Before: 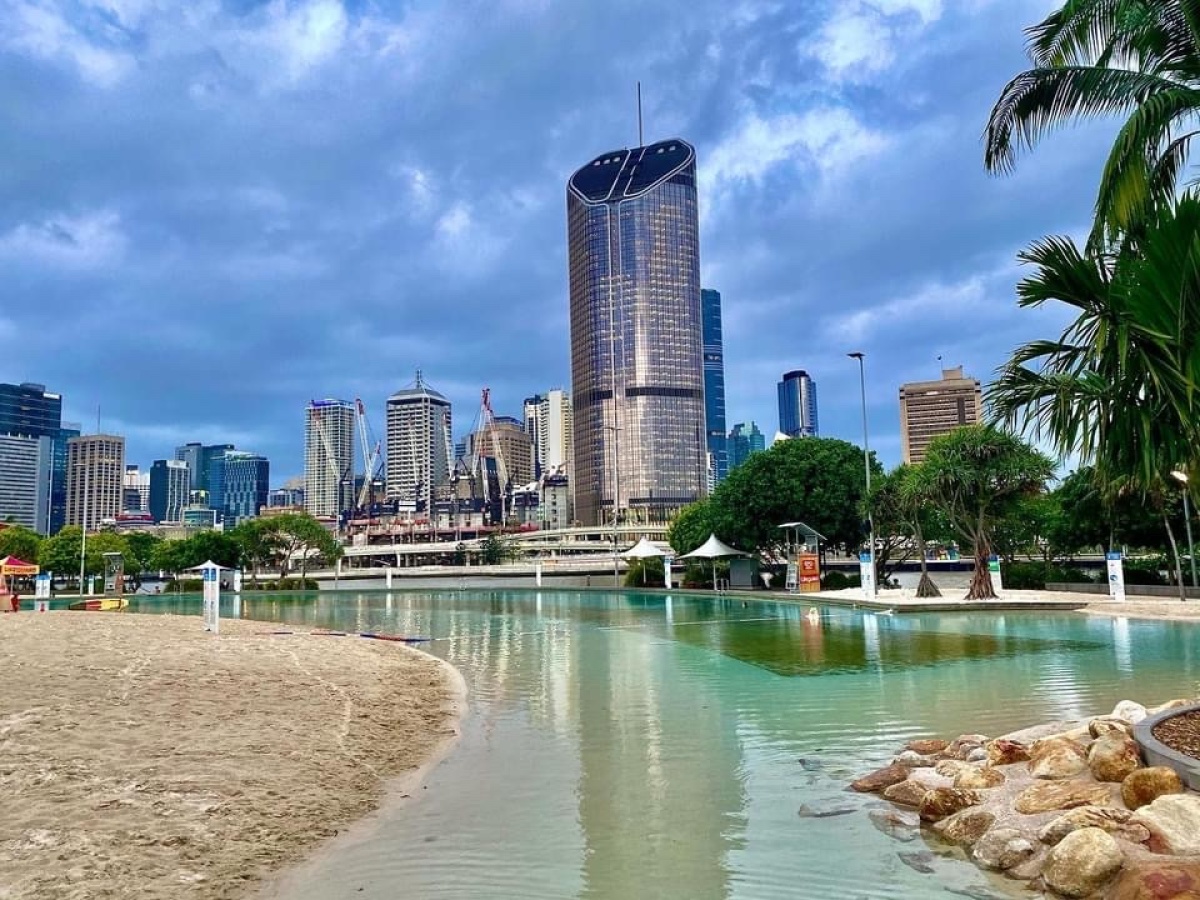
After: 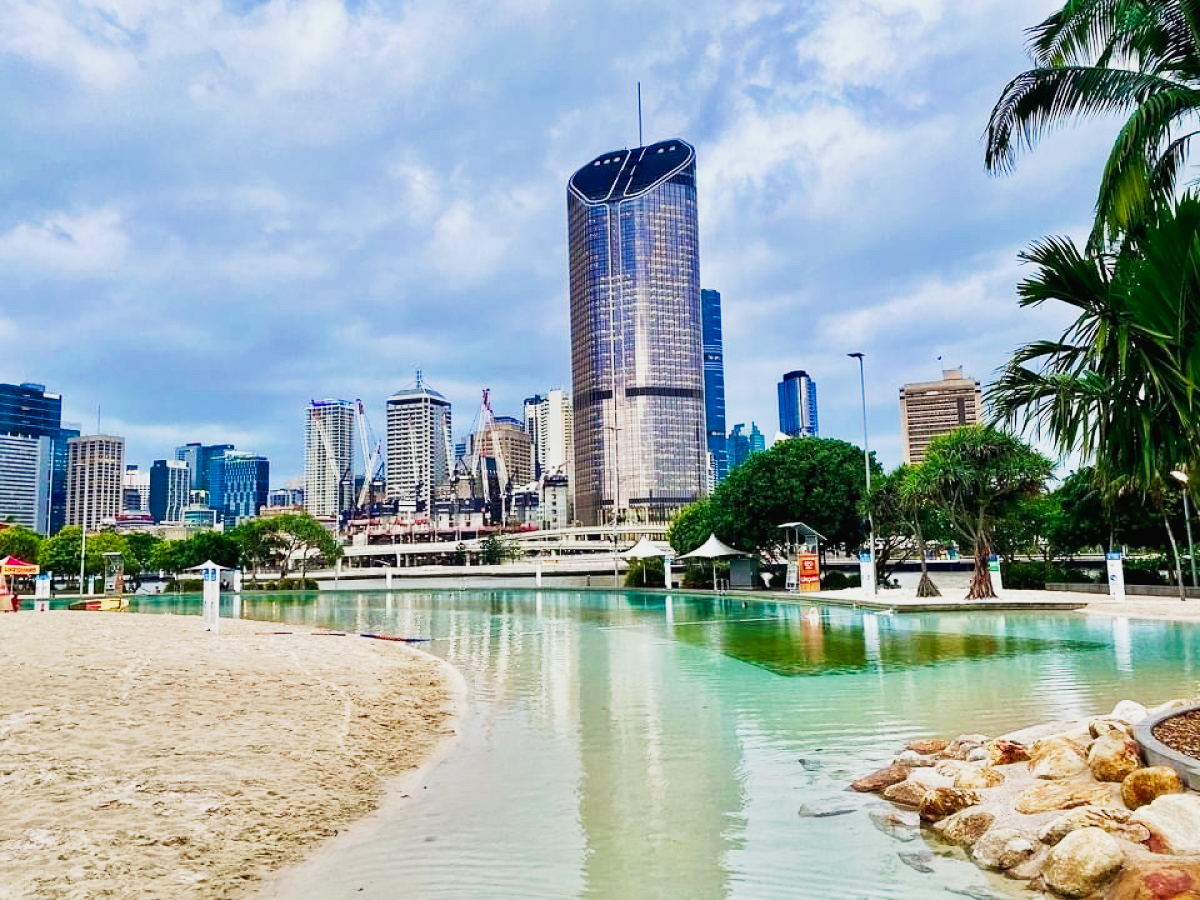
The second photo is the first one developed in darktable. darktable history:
tone curve: curves: ch0 [(0, 0.015) (0.037, 0.022) (0.131, 0.116) (0.316, 0.345) (0.49, 0.615) (0.677, 0.82) (0.813, 0.891) (1, 0.955)]; ch1 [(0, 0) (0.366, 0.367) (0.475, 0.462) (0.494, 0.496) (0.504, 0.497) (0.554, 0.571) (0.618, 0.668) (1, 1)]; ch2 [(0, 0) (0.333, 0.346) (0.375, 0.375) (0.435, 0.424) (0.476, 0.492) (0.502, 0.499) (0.525, 0.522) (0.558, 0.575) (0.614, 0.656) (1, 1)], preserve colors none
